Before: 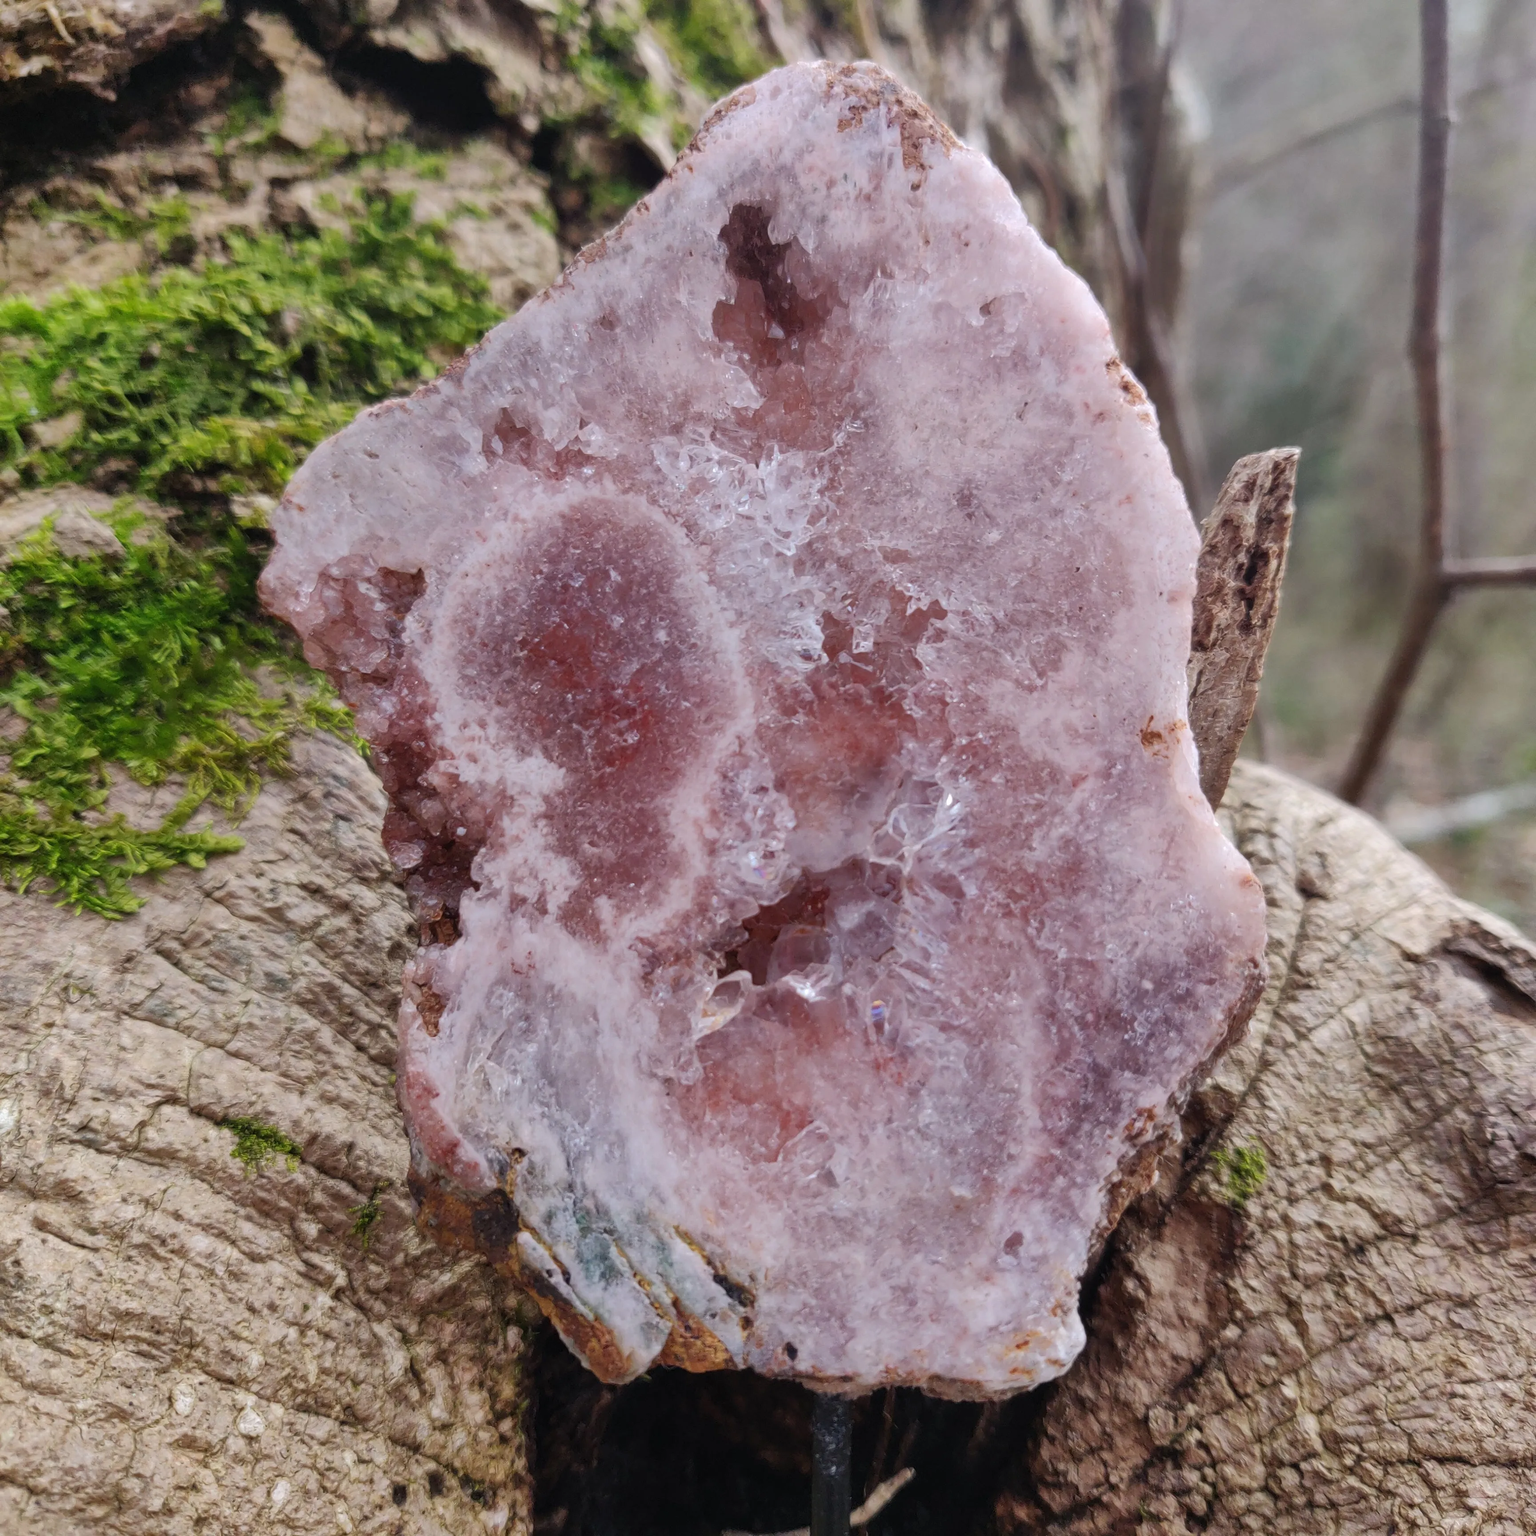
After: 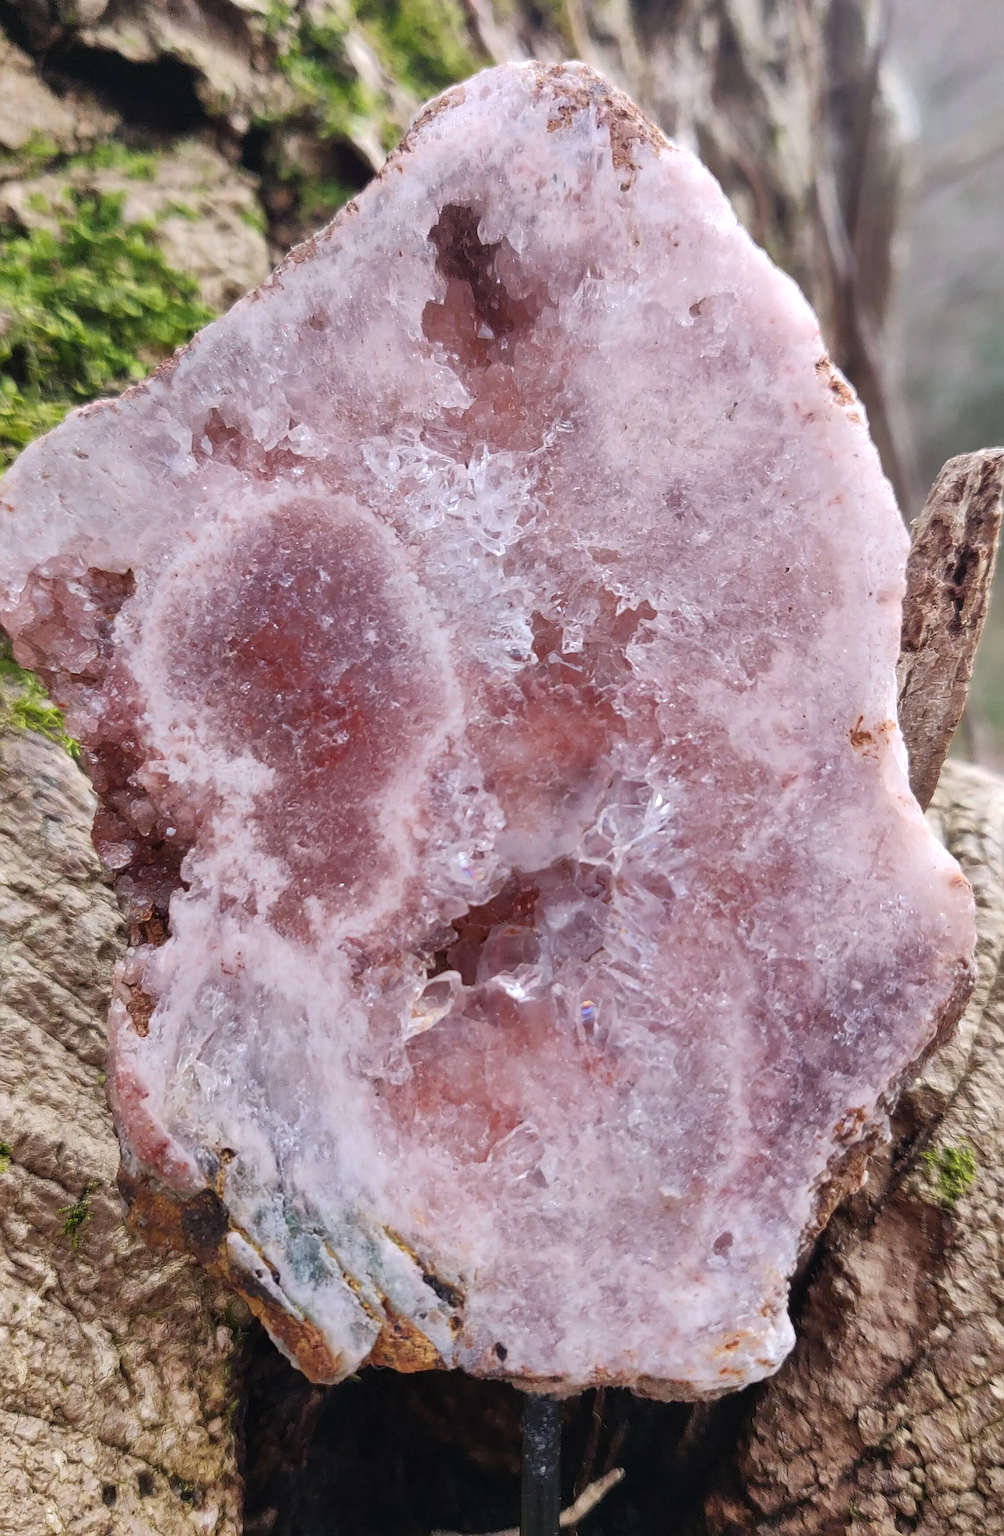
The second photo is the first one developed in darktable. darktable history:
sharpen: on, module defaults
crop and rotate: left 18.933%, right 15.7%
exposure: exposure 0.359 EV, compensate highlight preservation false
